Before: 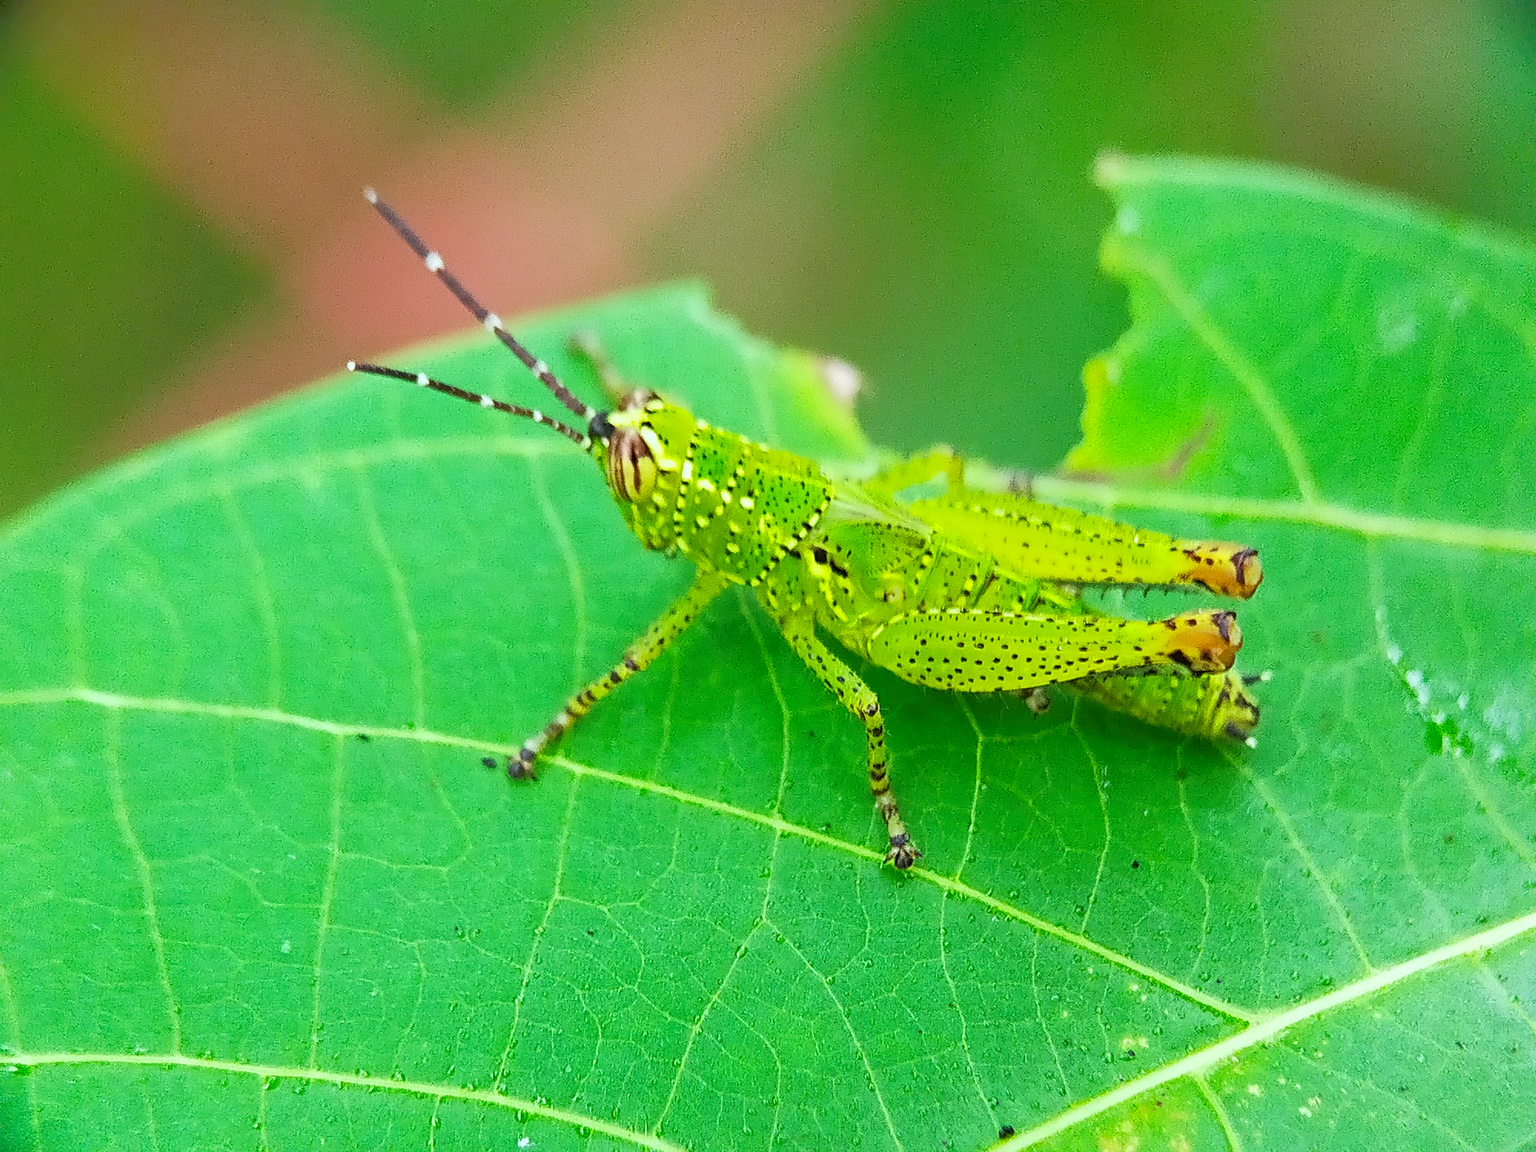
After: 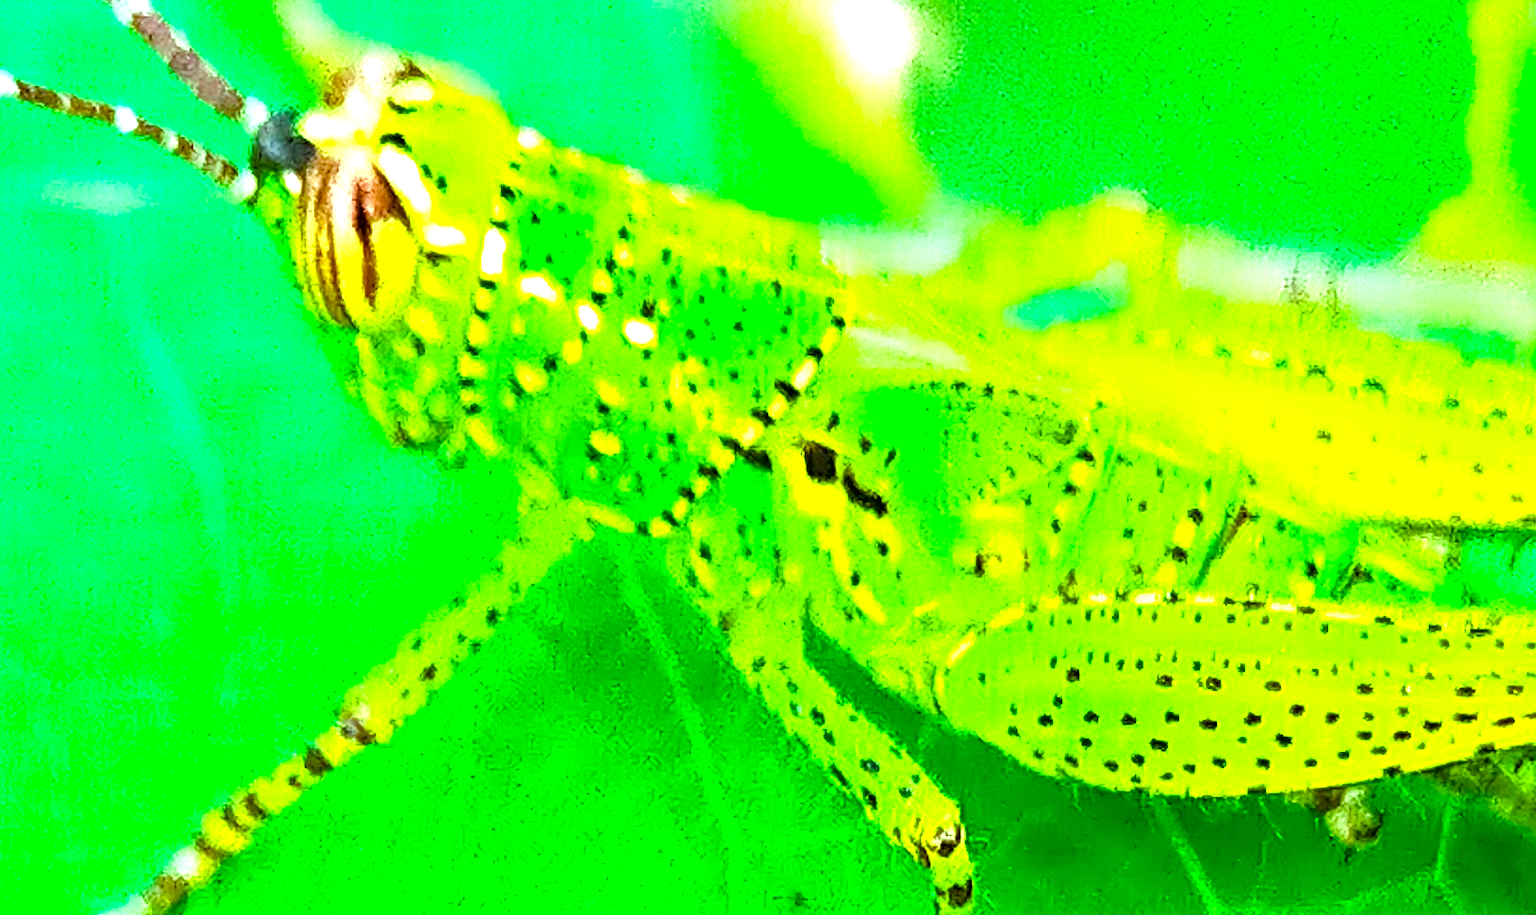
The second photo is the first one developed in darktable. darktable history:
color balance rgb: highlights gain › luminance 19.766%, highlights gain › chroma 2.711%, highlights gain › hue 172.83°, linear chroma grading › shadows -8.704%, linear chroma grading › global chroma 9.914%, perceptual saturation grading › global saturation 24.119%, perceptual saturation grading › highlights -24.686%, perceptual saturation grading › mid-tones 23.803%, perceptual saturation grading › shadows 39.021%
exposure: black level correction 0, exposure 1.096 EV, compensate highlight preservation false
crop: left 31.698%, top 31.909%, right 27.557%, bottom 35.719%
local contrast: highlights 107%, shadows 100%, detail 120%, midtone range 0.2
